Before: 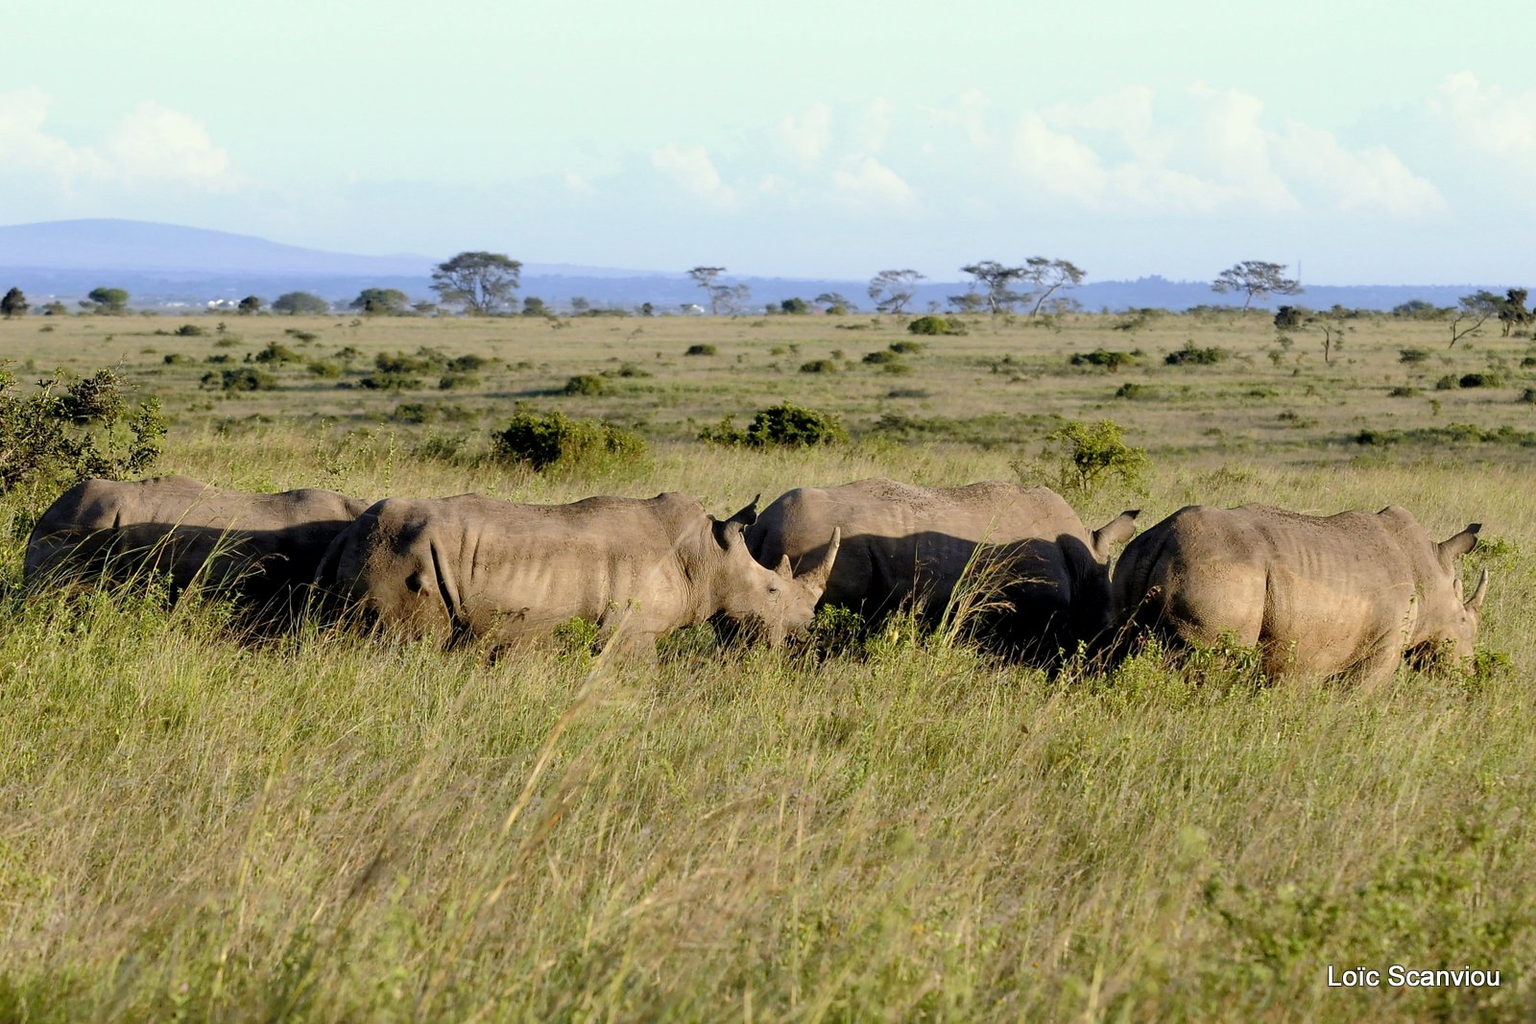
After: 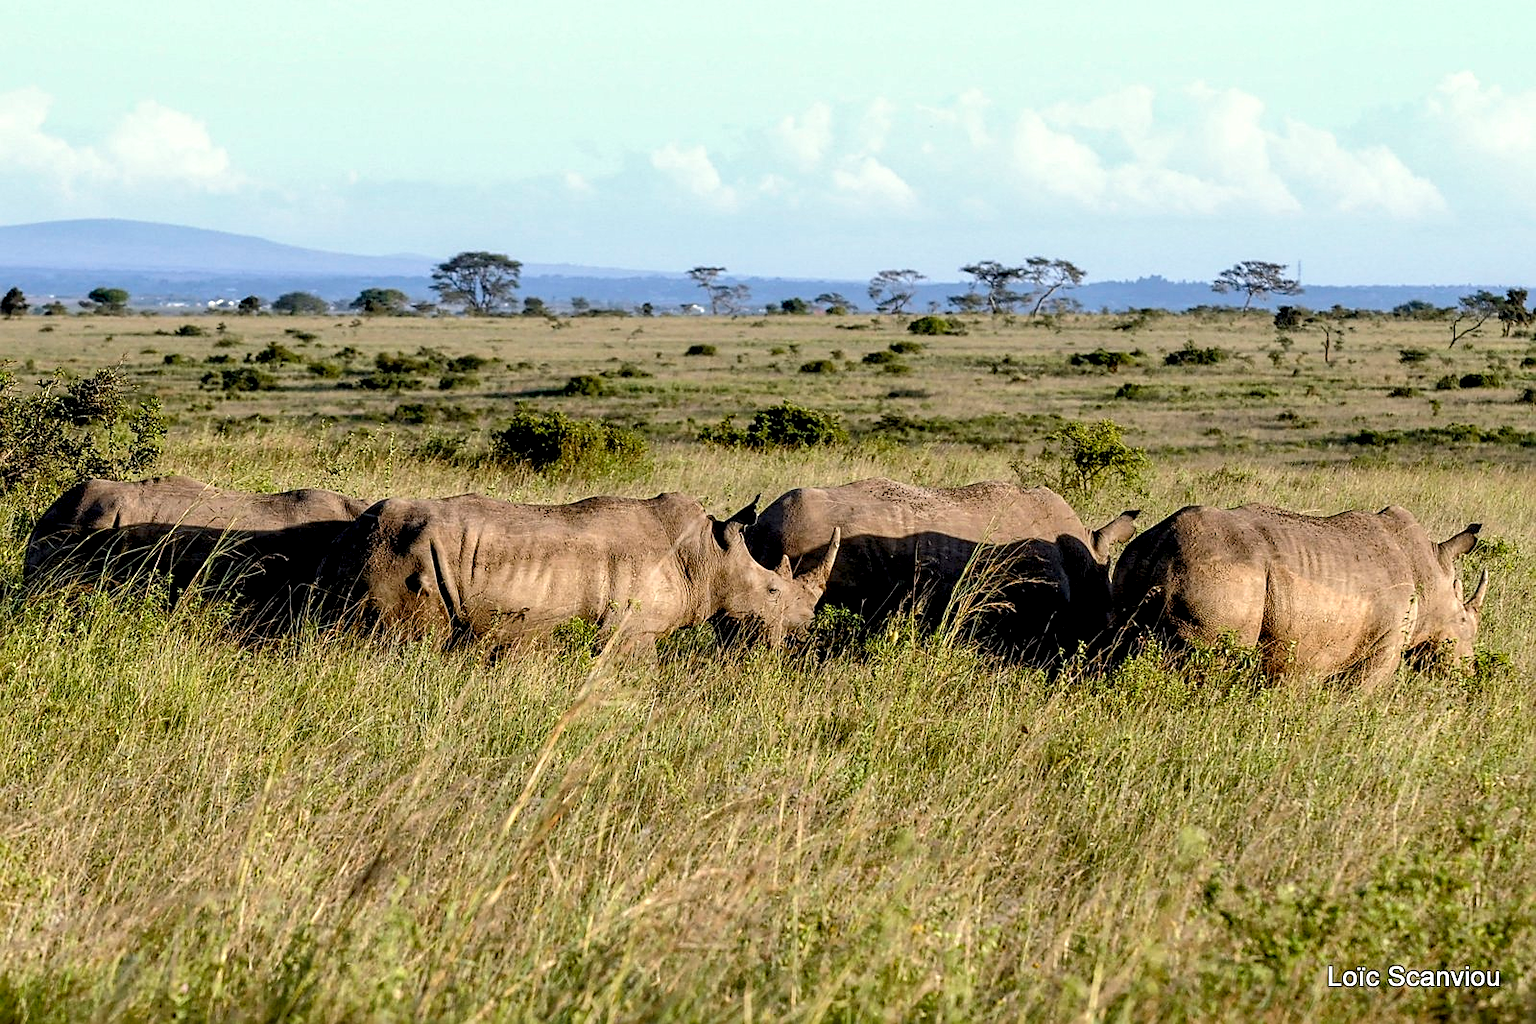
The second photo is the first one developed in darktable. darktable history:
local contrast: detail 156%
sharpen: amount 0.493
tone equalizer: edges refinement/feathering 500, mask exposure compensation -1.57 EV, preserve details guided filter
